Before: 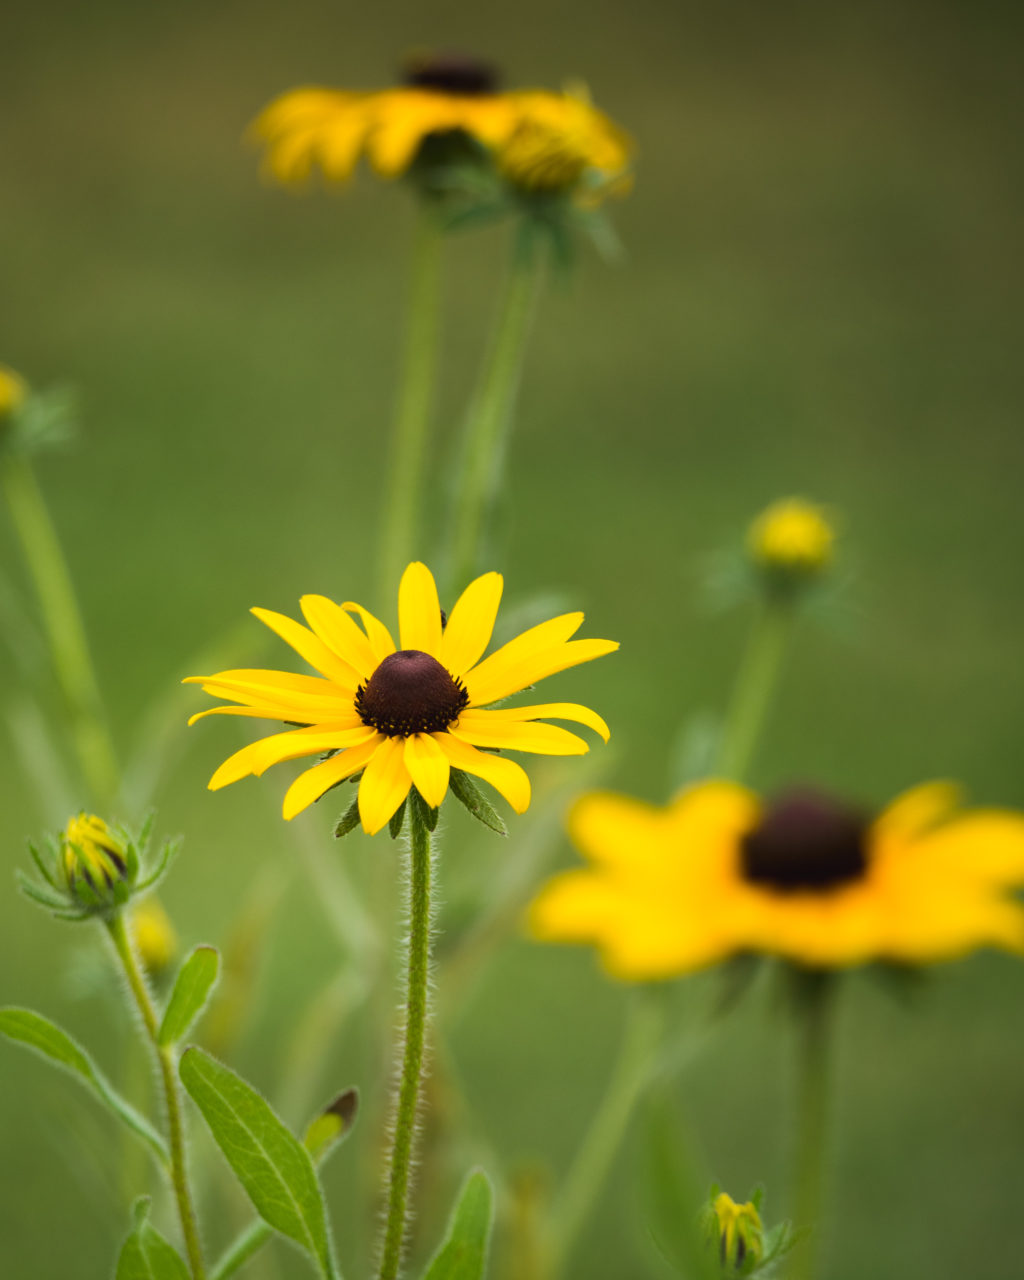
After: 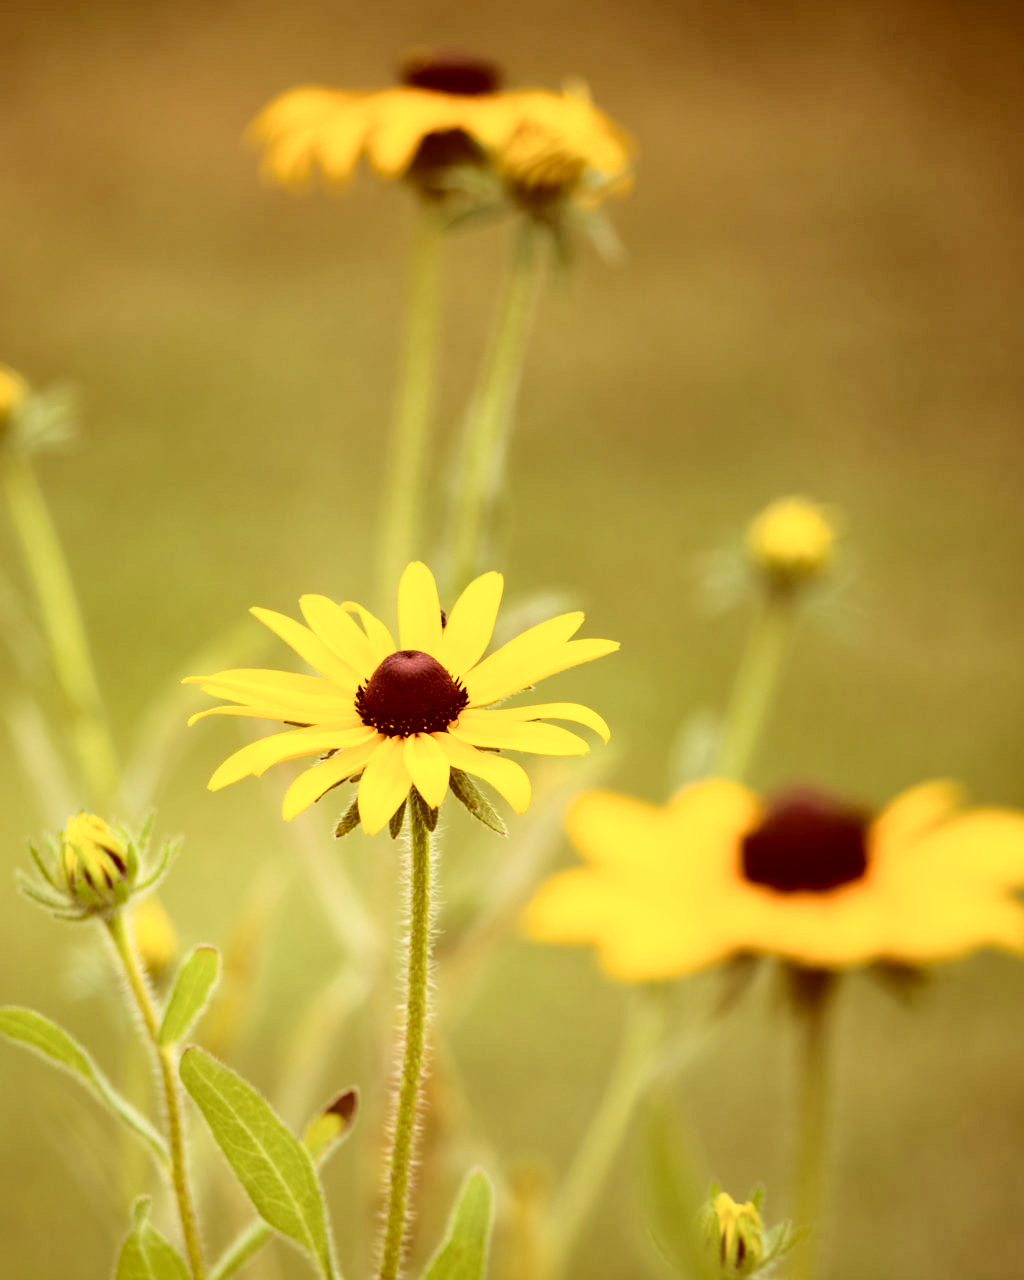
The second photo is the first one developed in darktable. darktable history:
local contrast: mode bilateral grid, contrast 15, coarseness 35, detail 104%, midtone range 0.2
base curve: curves: ch0 [(0, 0) (0.032, 0.037) (0.105, 0.228) (0.435, 0.76) (0.856, 0.983) (1, 1)]
color correction: highlights a* 9.16, highlights b* 9.06, shadows a* 39.82, shadows b* 39.26, saturation 0.783
